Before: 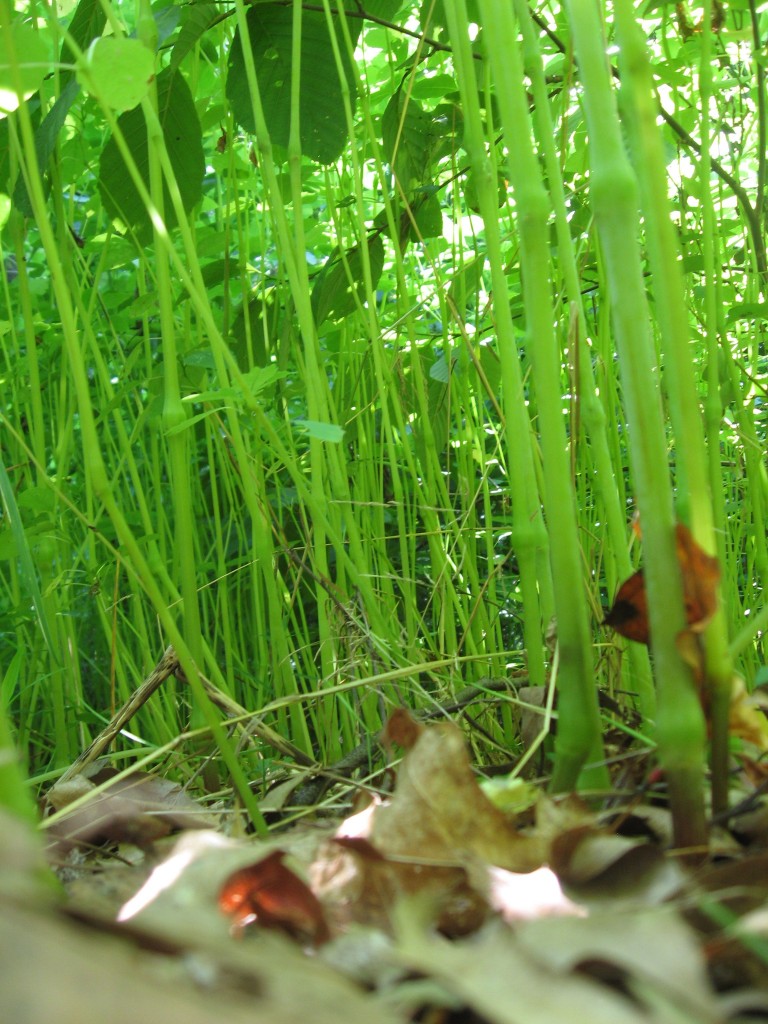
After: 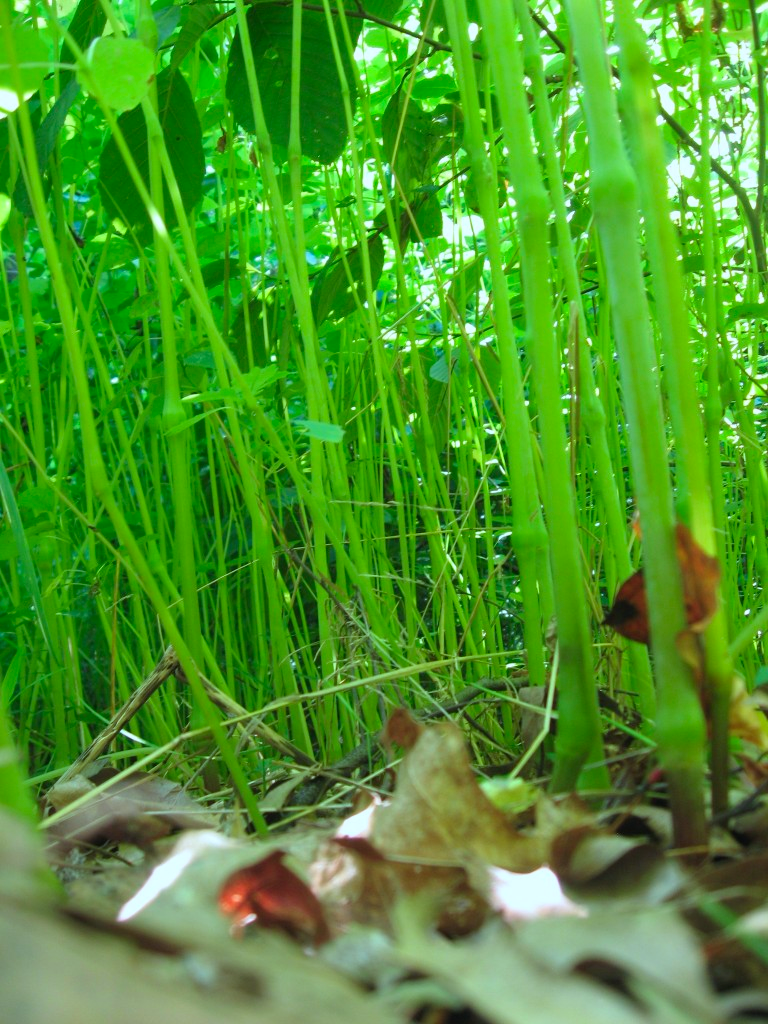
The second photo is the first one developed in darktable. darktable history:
color calibration: output R [0.972, 0.068, -0.094, 0], output G [-0.178, 1.216, -0.086, 0], output B [0.095, -0.136, 0.98, 0], gray › normalize channels true, x 0.37, y 0.382, temperature 4307.37 K, gamut compression 0.001
